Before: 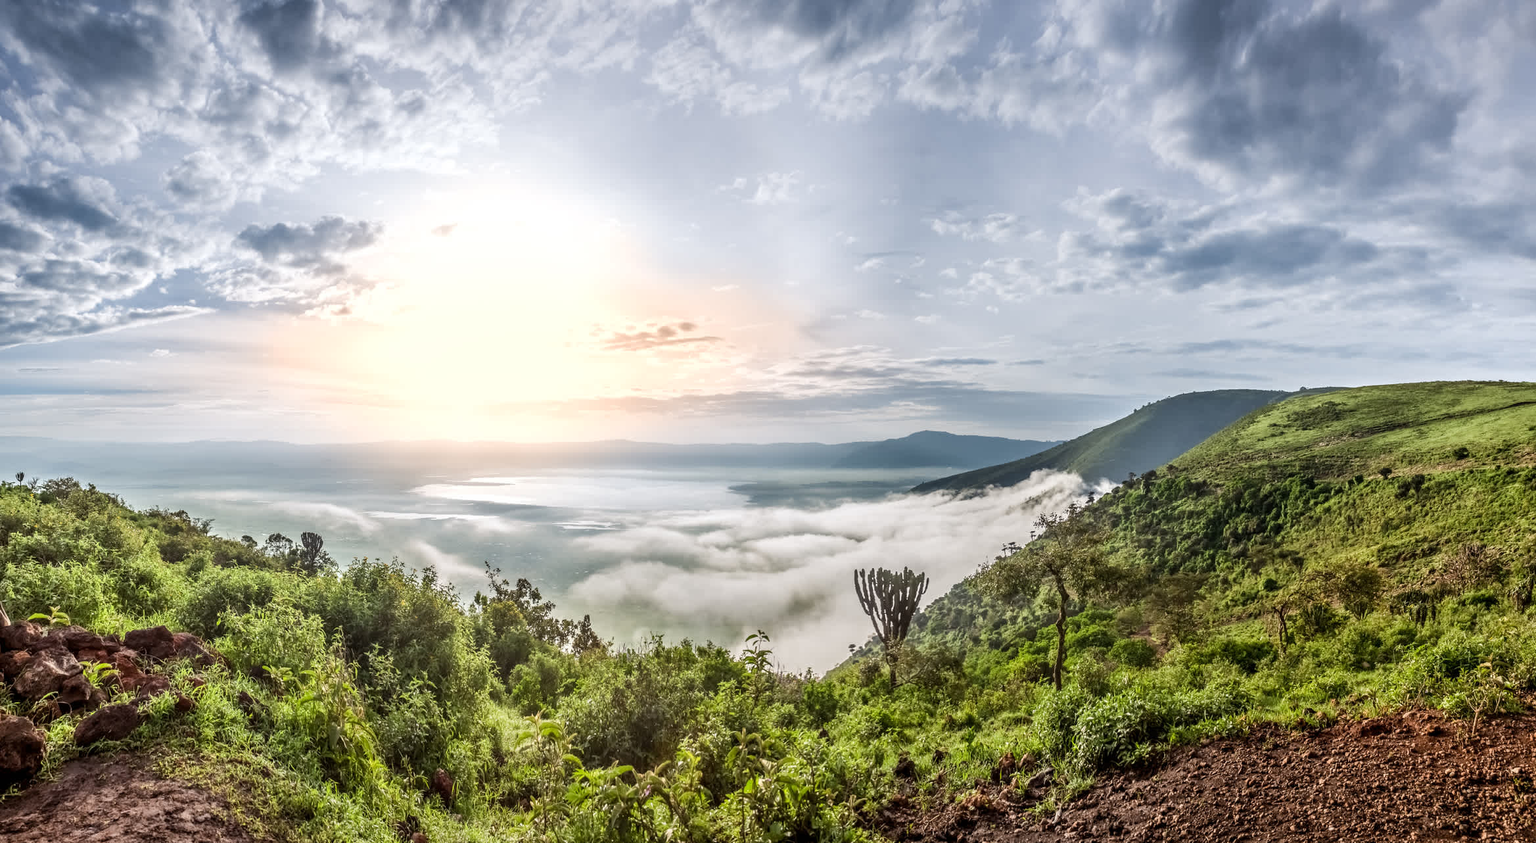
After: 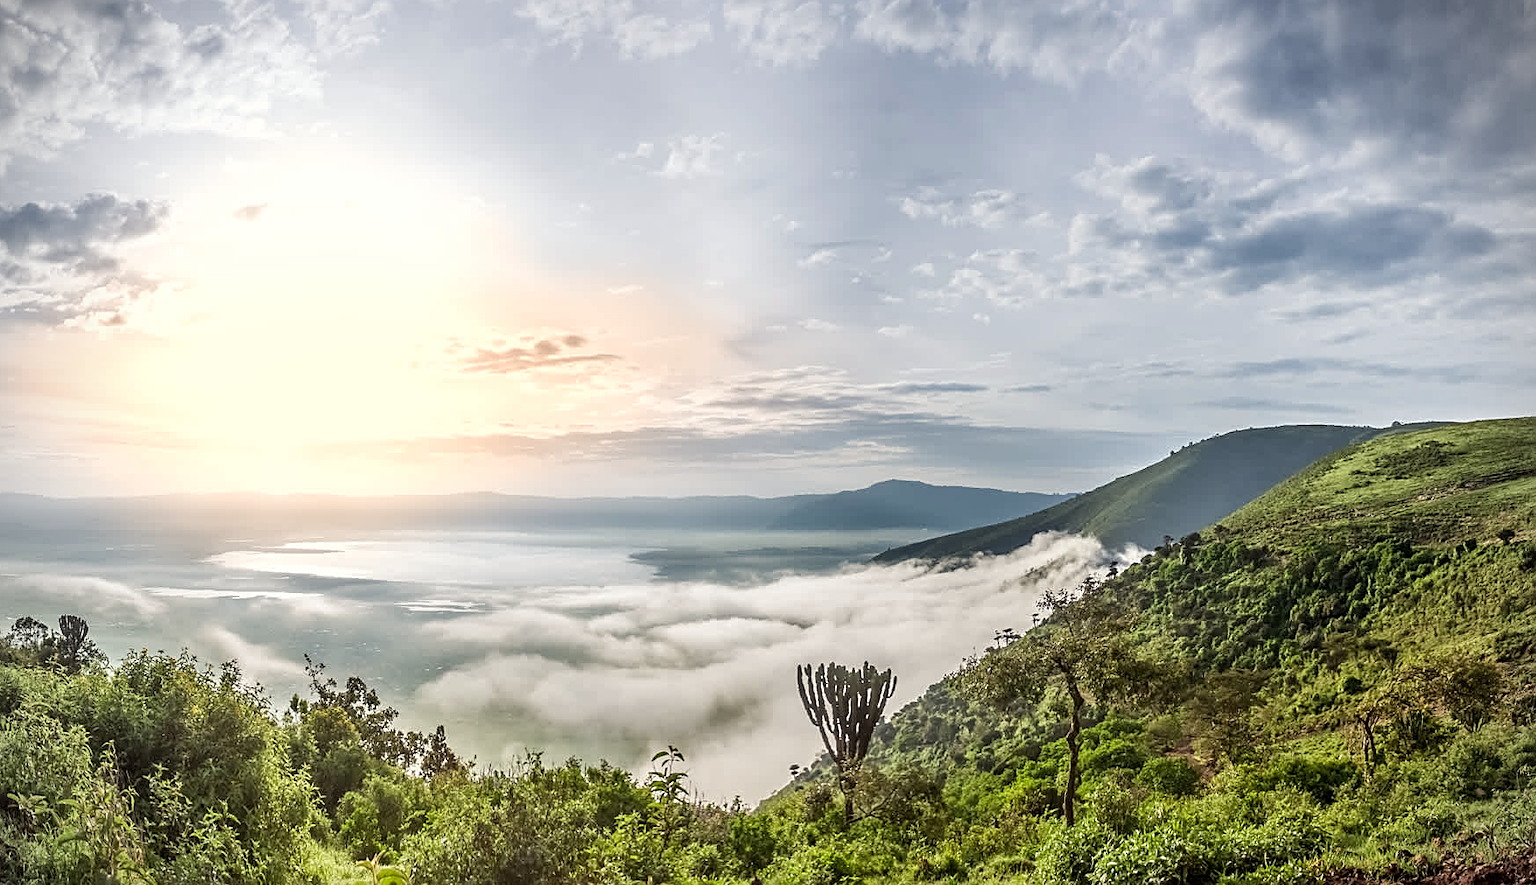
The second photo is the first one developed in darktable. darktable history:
crop: left 16.753%, top 8.502%, right 8.319%, bottom 12.682%
exposure: compensate highlight preservation false
vignetting: dithering 8-bit output
sharpen: on, module defaults
color correction: highlights b* 2.94
